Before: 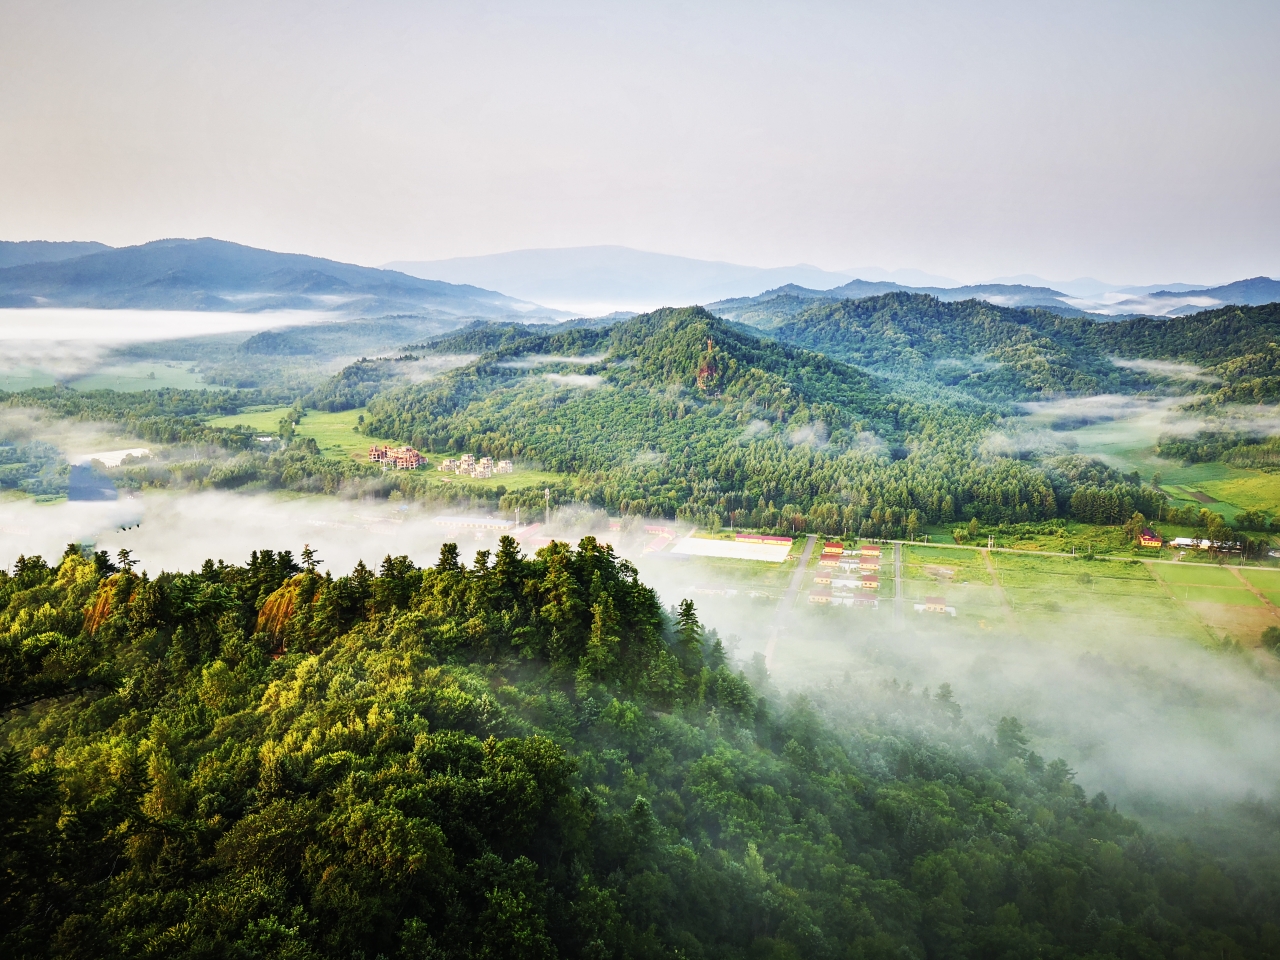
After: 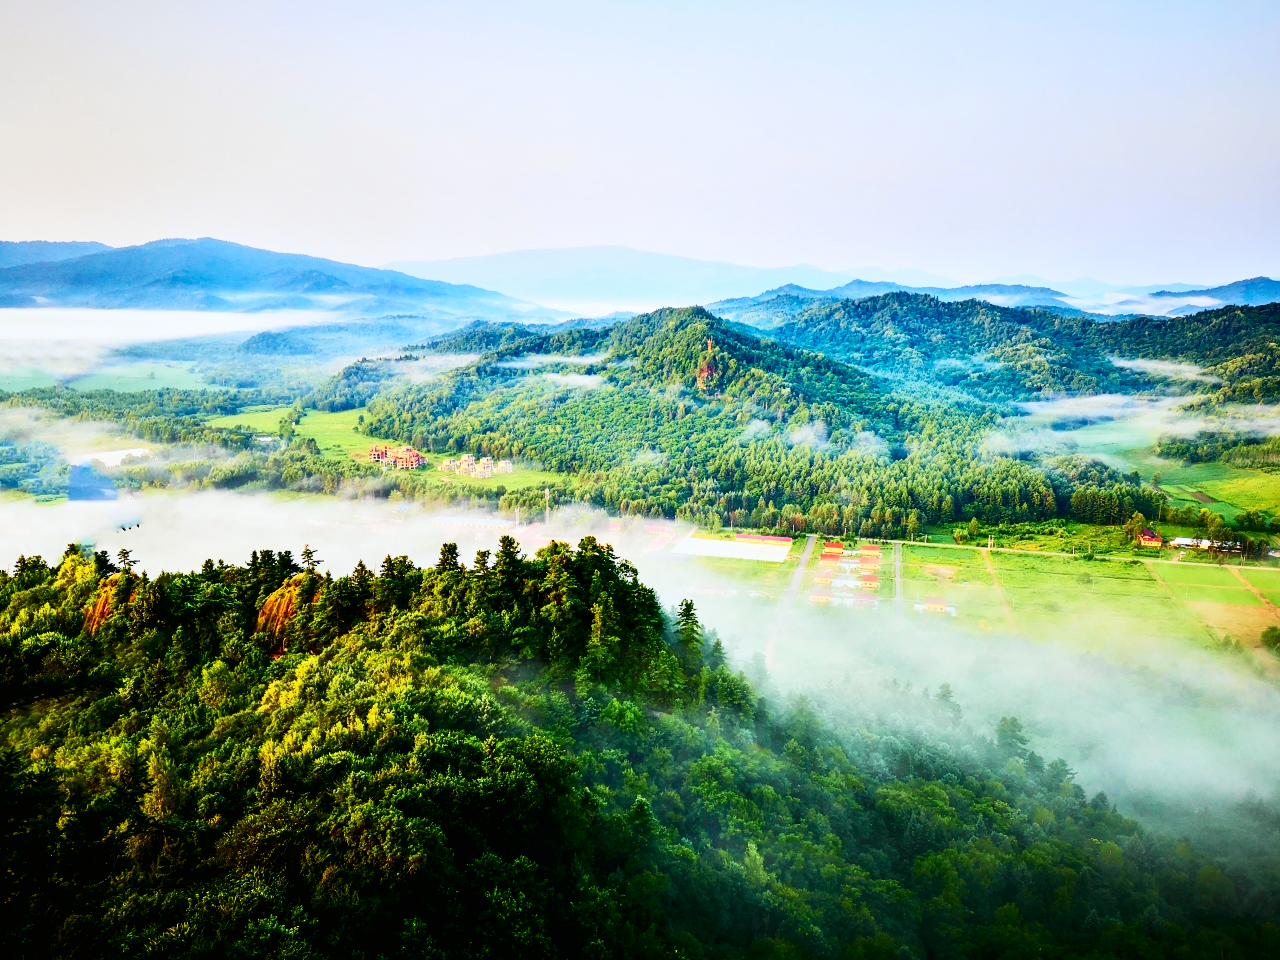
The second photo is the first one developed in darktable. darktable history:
white balance: red 0.982, blue 1.018
tone curve: curves: ch0 [(0, 0.006) (0.046, 0.011) (0.13, 0.062) (0.338, 0.327) (0.494, 0.55) (0.728, 0.835) (1, 1)]; ch1 [(0, 0) (0.346, 0.324) (0.45, 0.431) (0.5, 0.5) (0.522, 0.517) (0.55, 0.57) (1, 1)]; ch2 [(0, 0) (0.453, 0.418) (0.5, 0.5) (0.526, 0.524) (0.554, 0.598) (0.622, 0.679) (0.707, 0.761) (1, 1)], color space Lab, independent channels, preserve colors none
